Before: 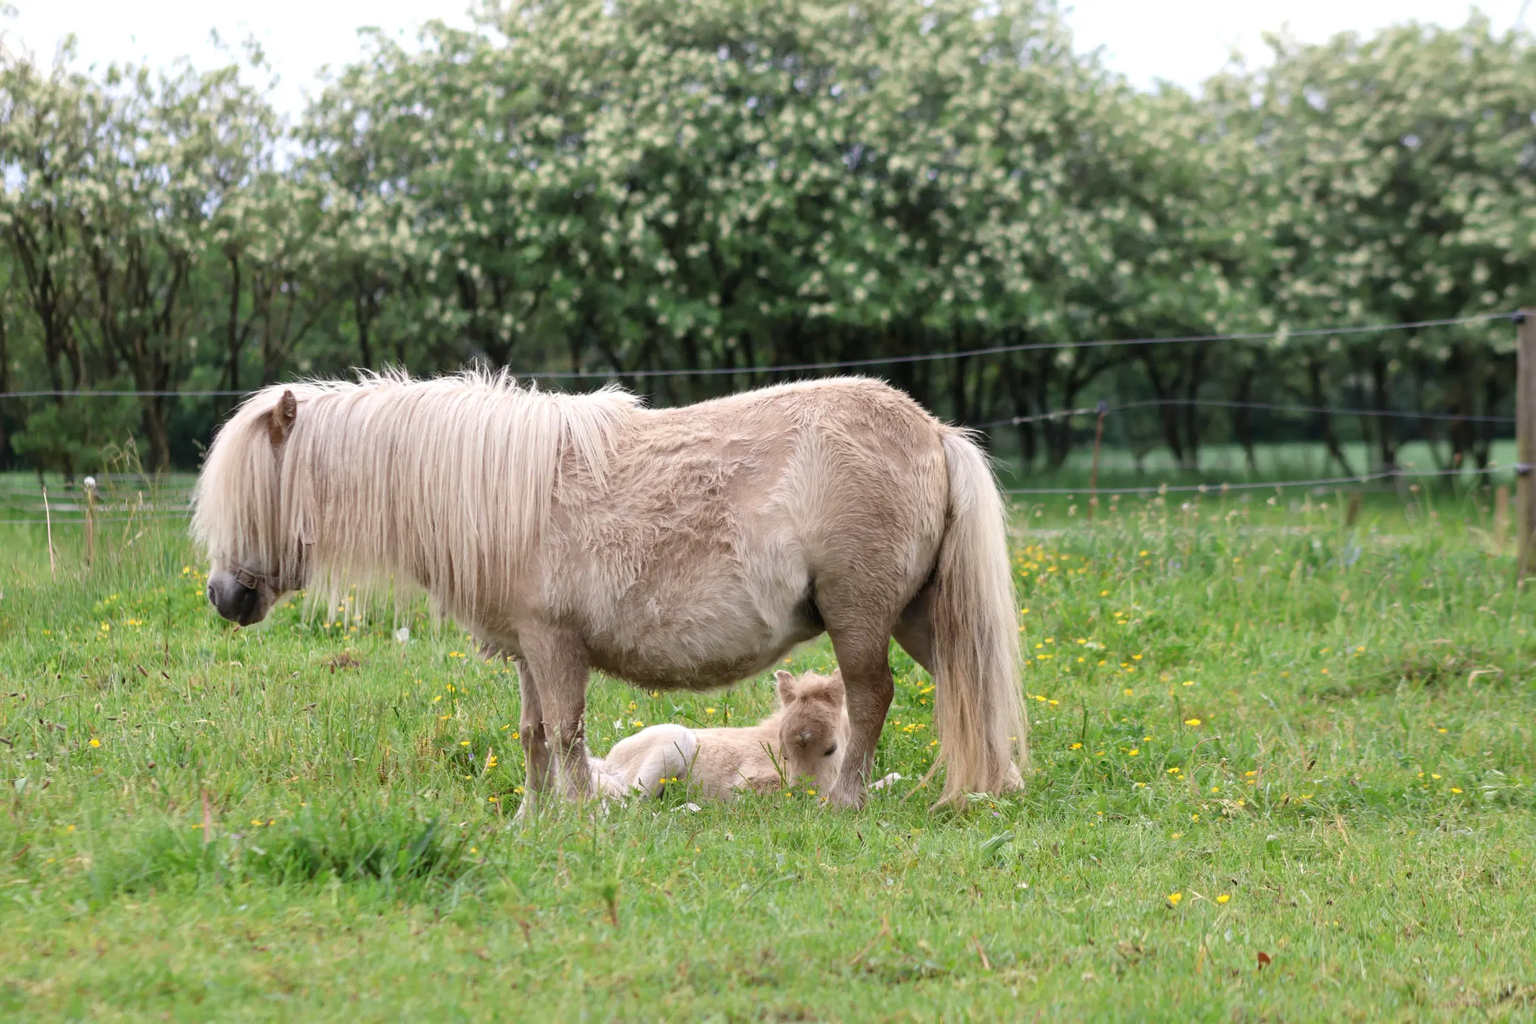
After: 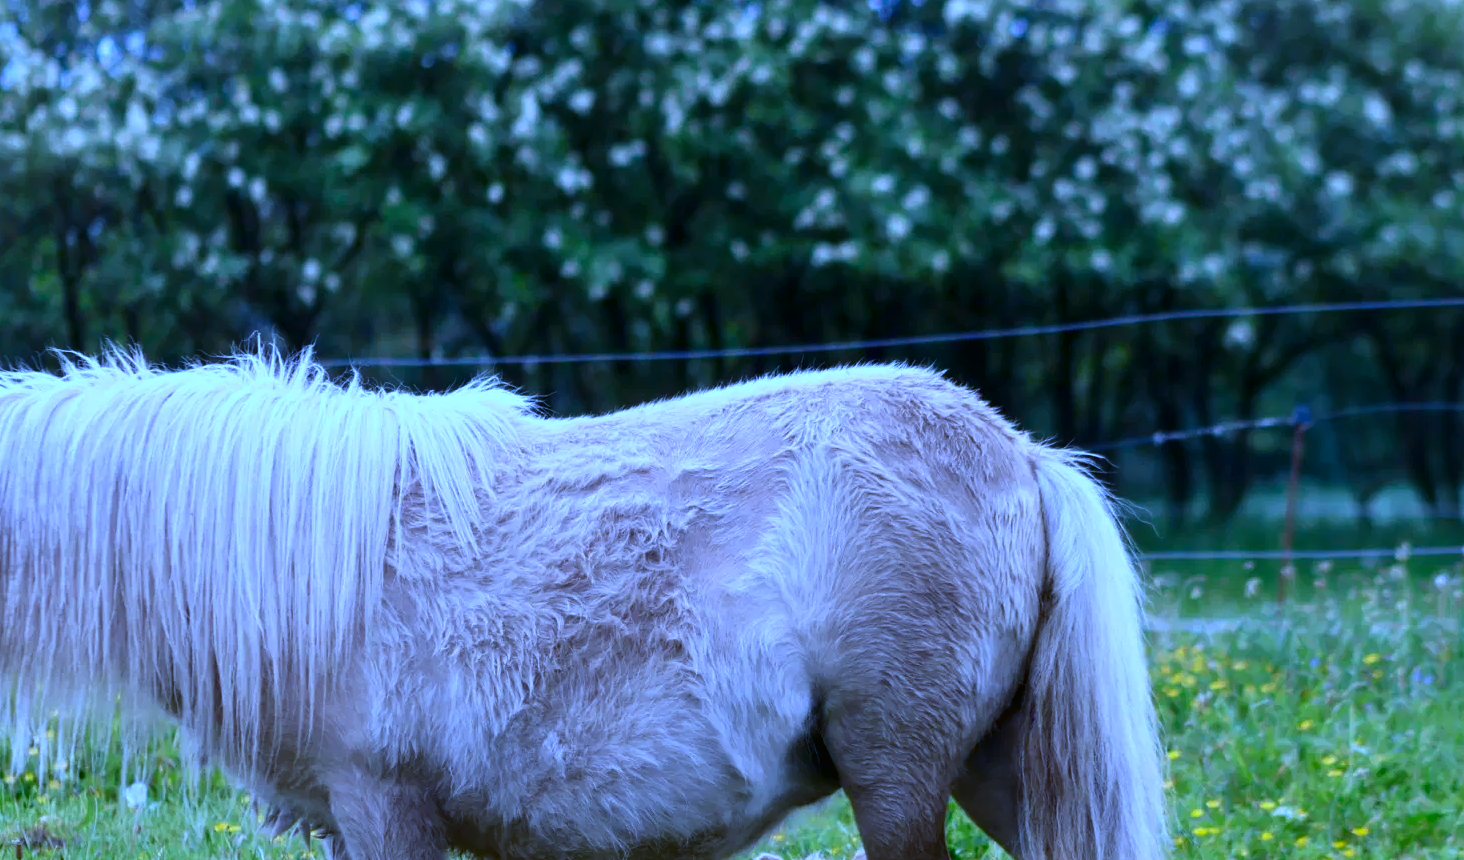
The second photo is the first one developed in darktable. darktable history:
white balance: red 0.766, blue 1.537
crop: left 20.932%, top 15.471%, right 21.848%, bottom 34.081%
contrast brightness saturation: contrast 0.12, brightness -0.12, saturation 0.2
